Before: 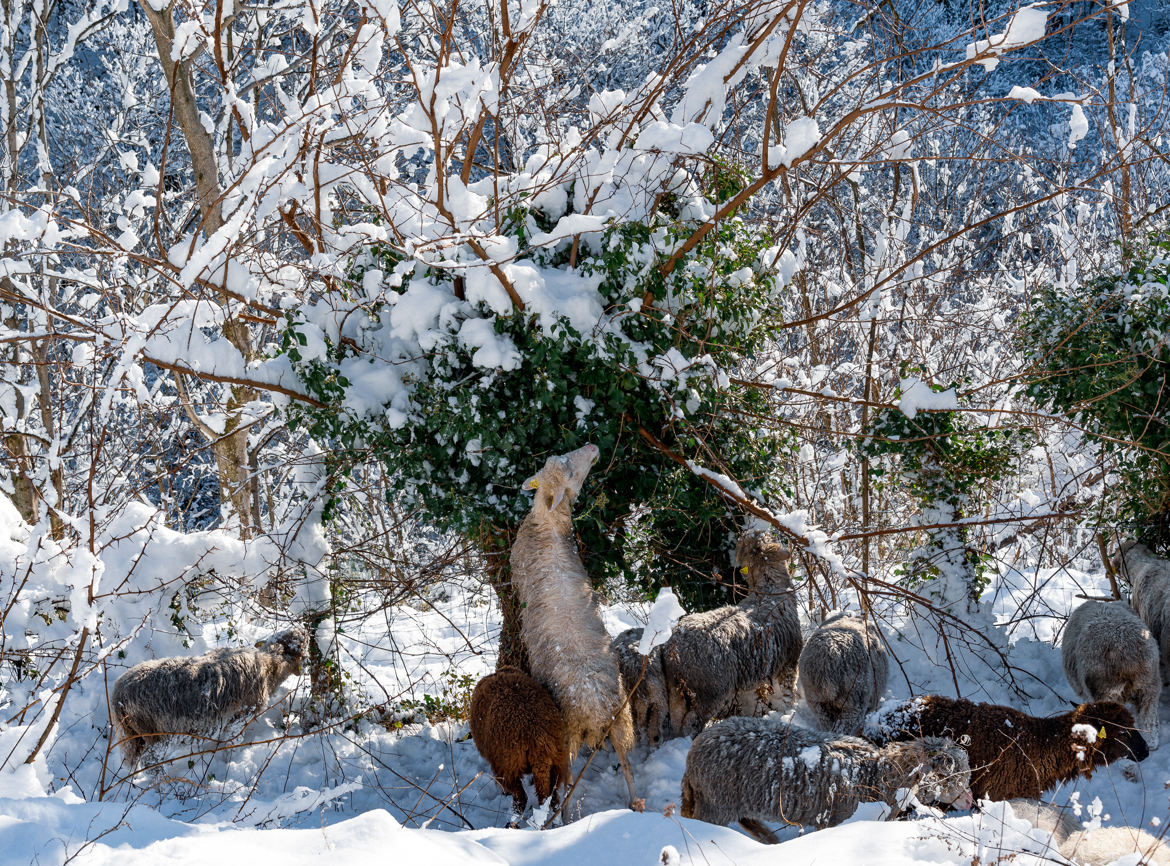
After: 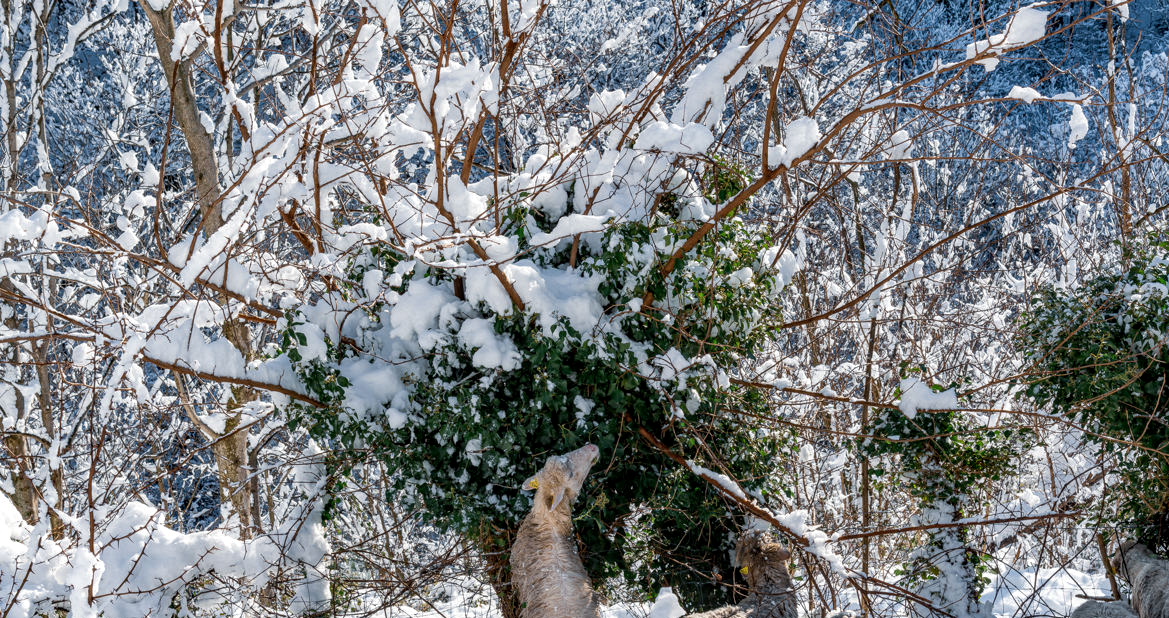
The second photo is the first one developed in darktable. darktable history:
local contrast: on, module defaults
crop: bottom 28.576%
